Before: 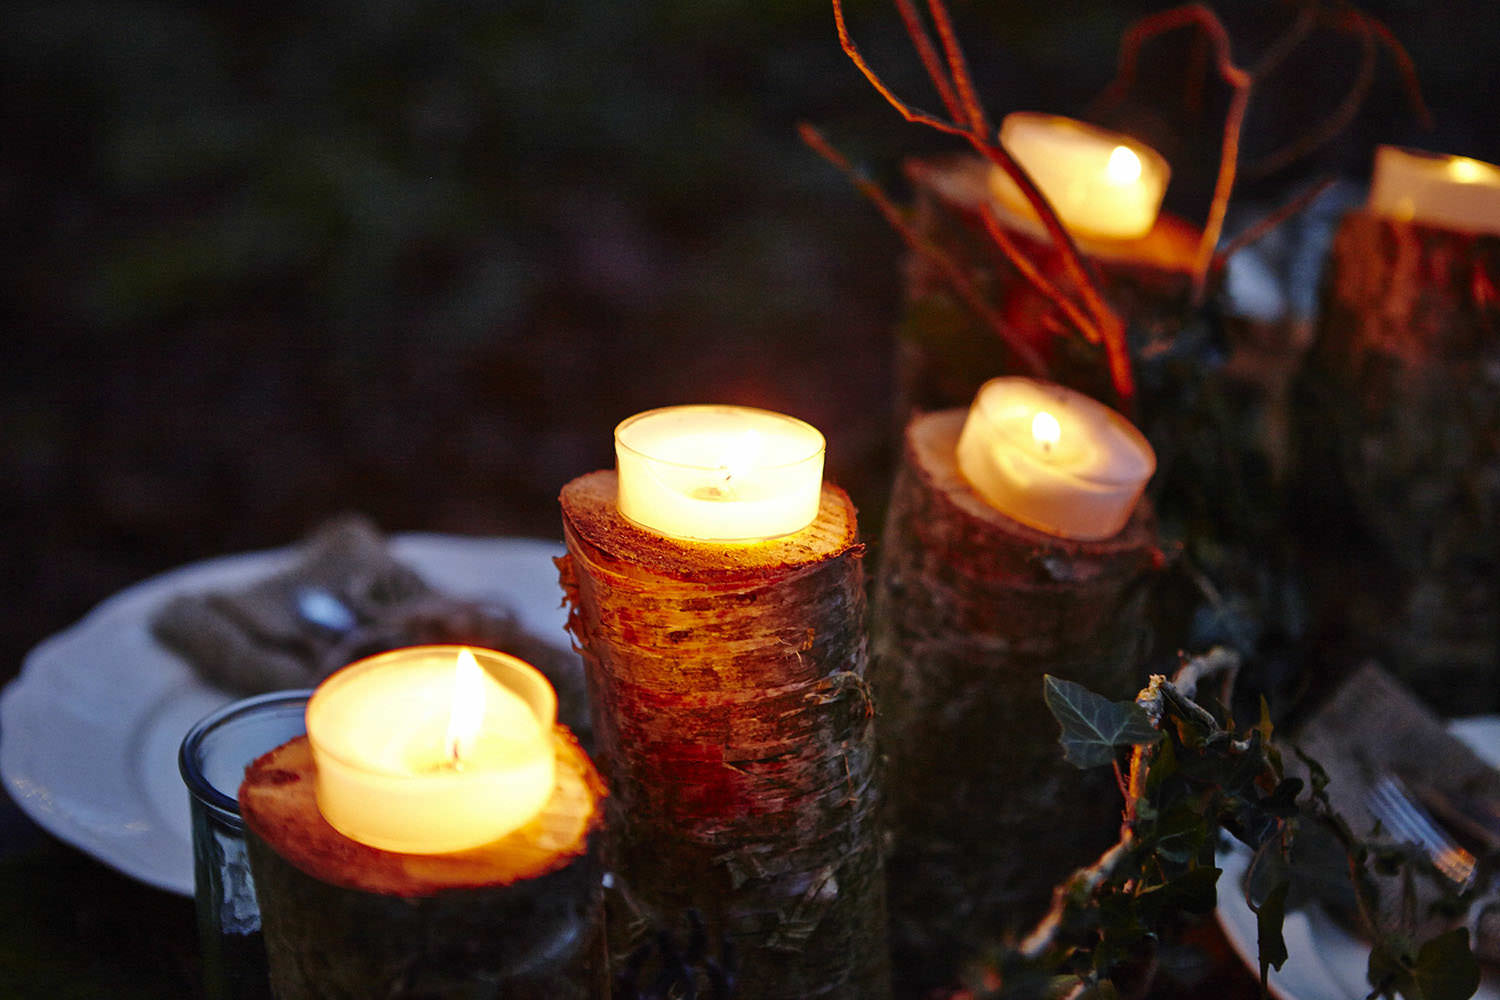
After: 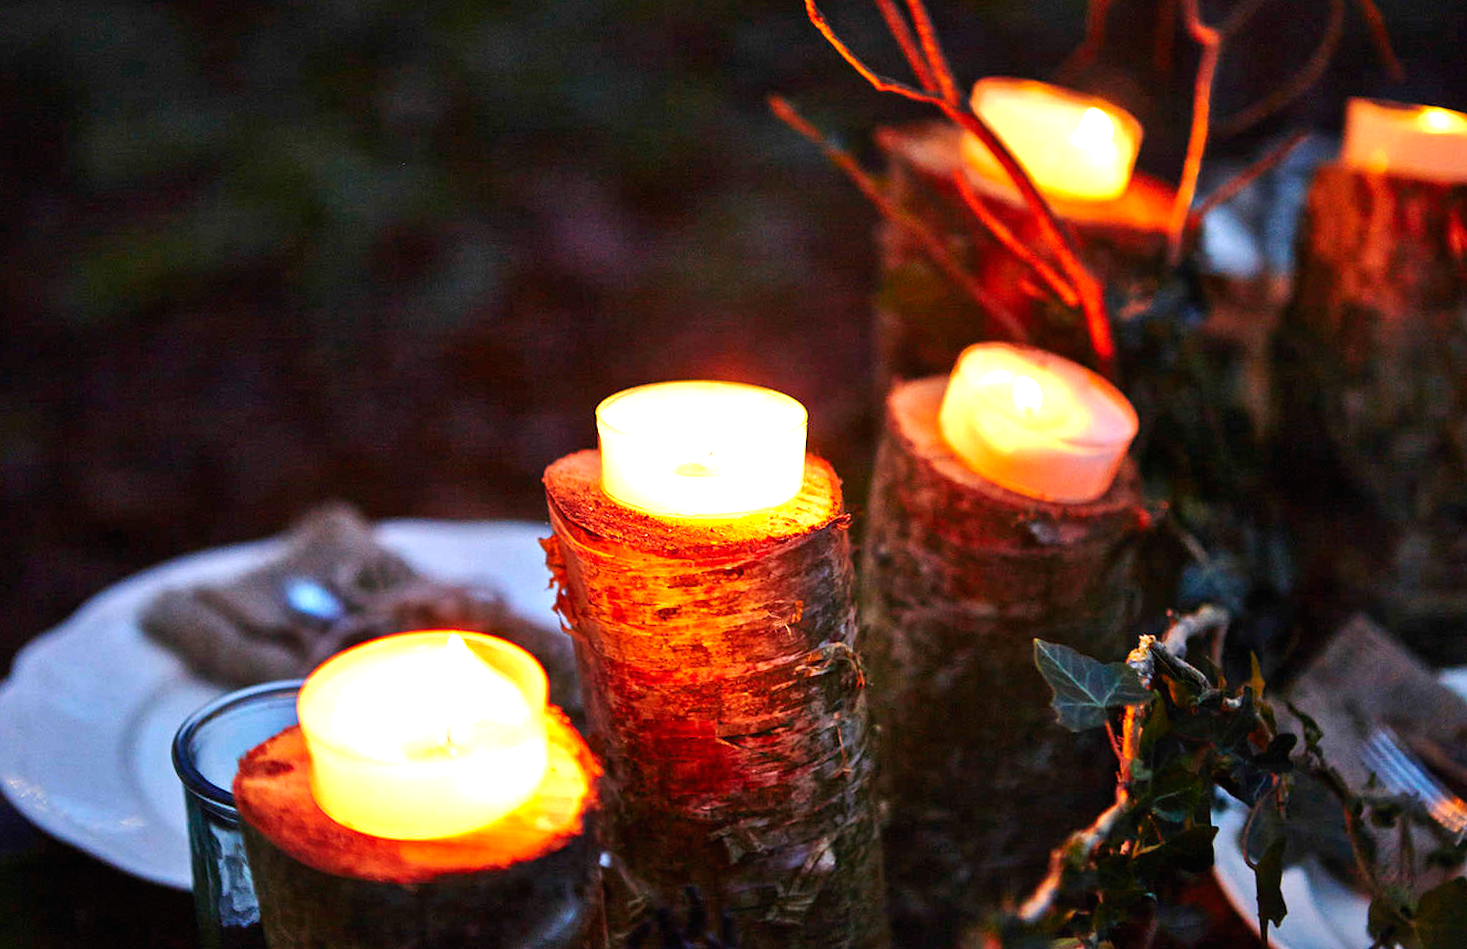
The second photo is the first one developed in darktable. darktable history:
exposure: black level correction 0, exposure 1.1 EV, compensate highlight preservation false
rotate and perspective: rotation -2°, crop left 0.022, crop right 0.978, crop top 0.049, crop bottom 0.951
